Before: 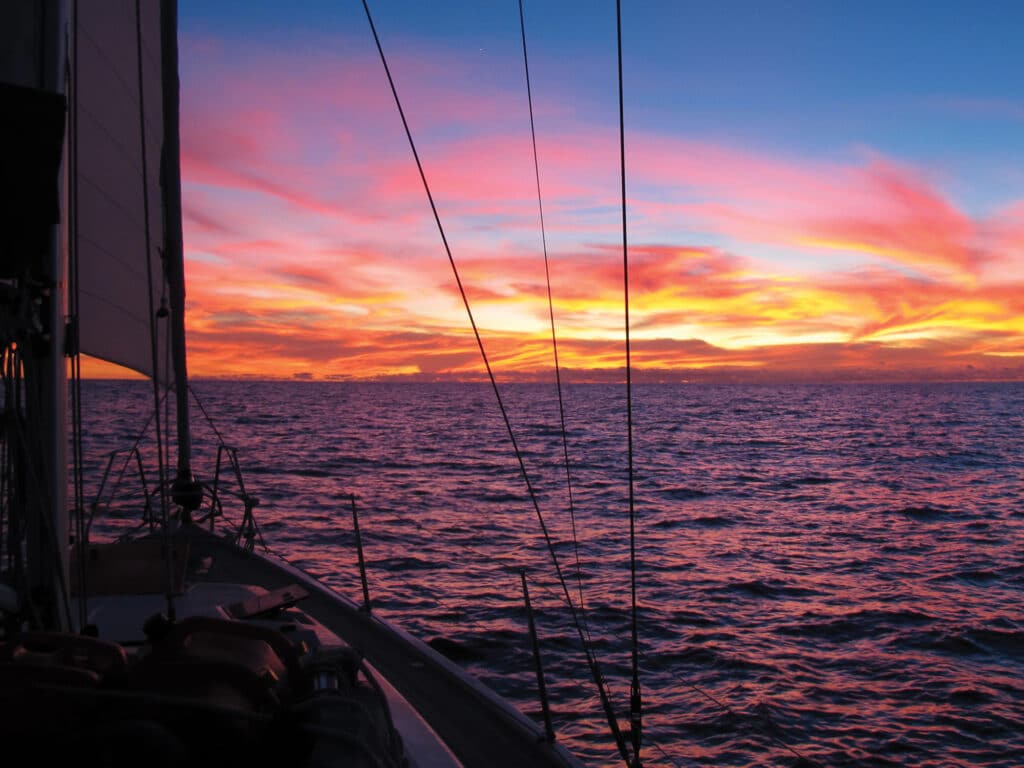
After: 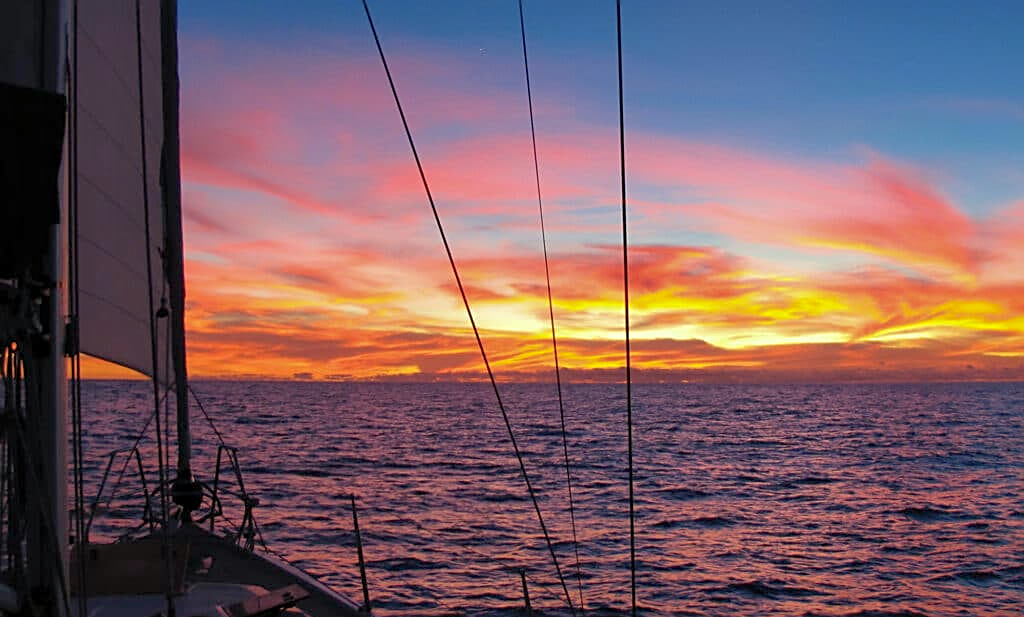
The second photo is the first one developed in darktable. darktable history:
crop: bottom 19.605%
shadows and highlights: on, module defaults
contrast equalizer: octaves 7, y [[0.6 ×6], [0.55 ×6], [0 ×6], [0 ×6], [0 ×6]], mix 0.148
color correction: highlights a* -5.64, highlights b* 10.74
sharpen: on, module defaults
